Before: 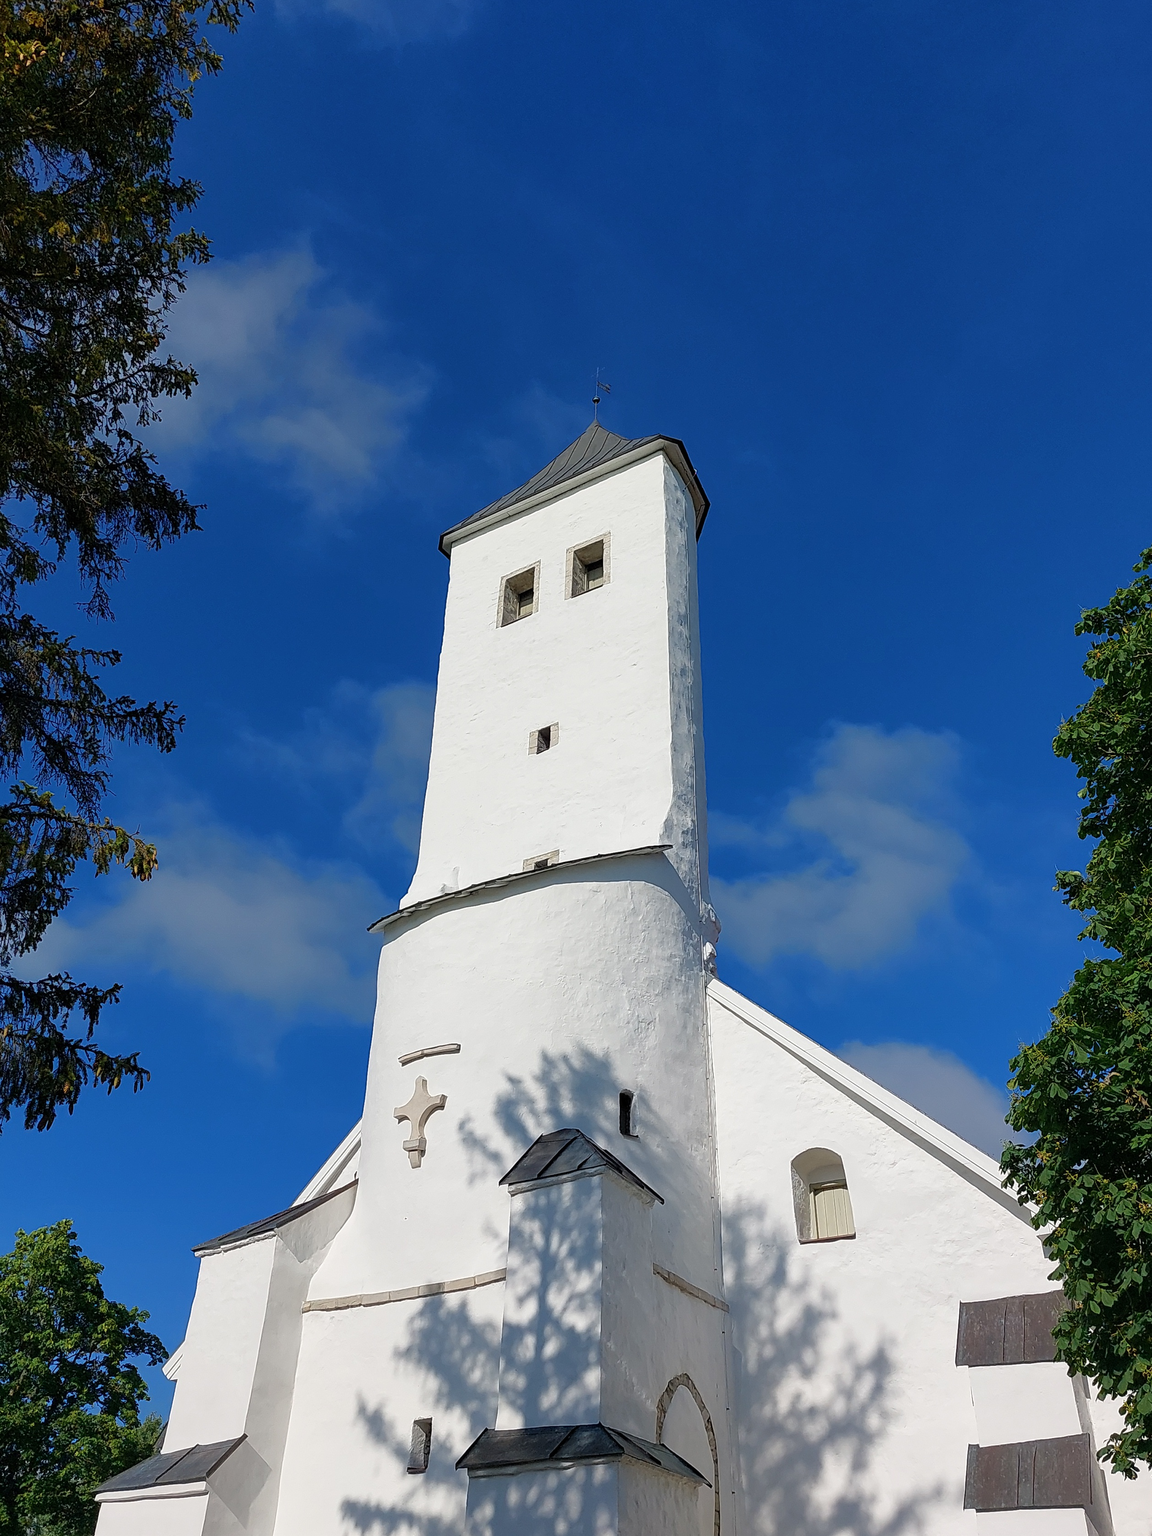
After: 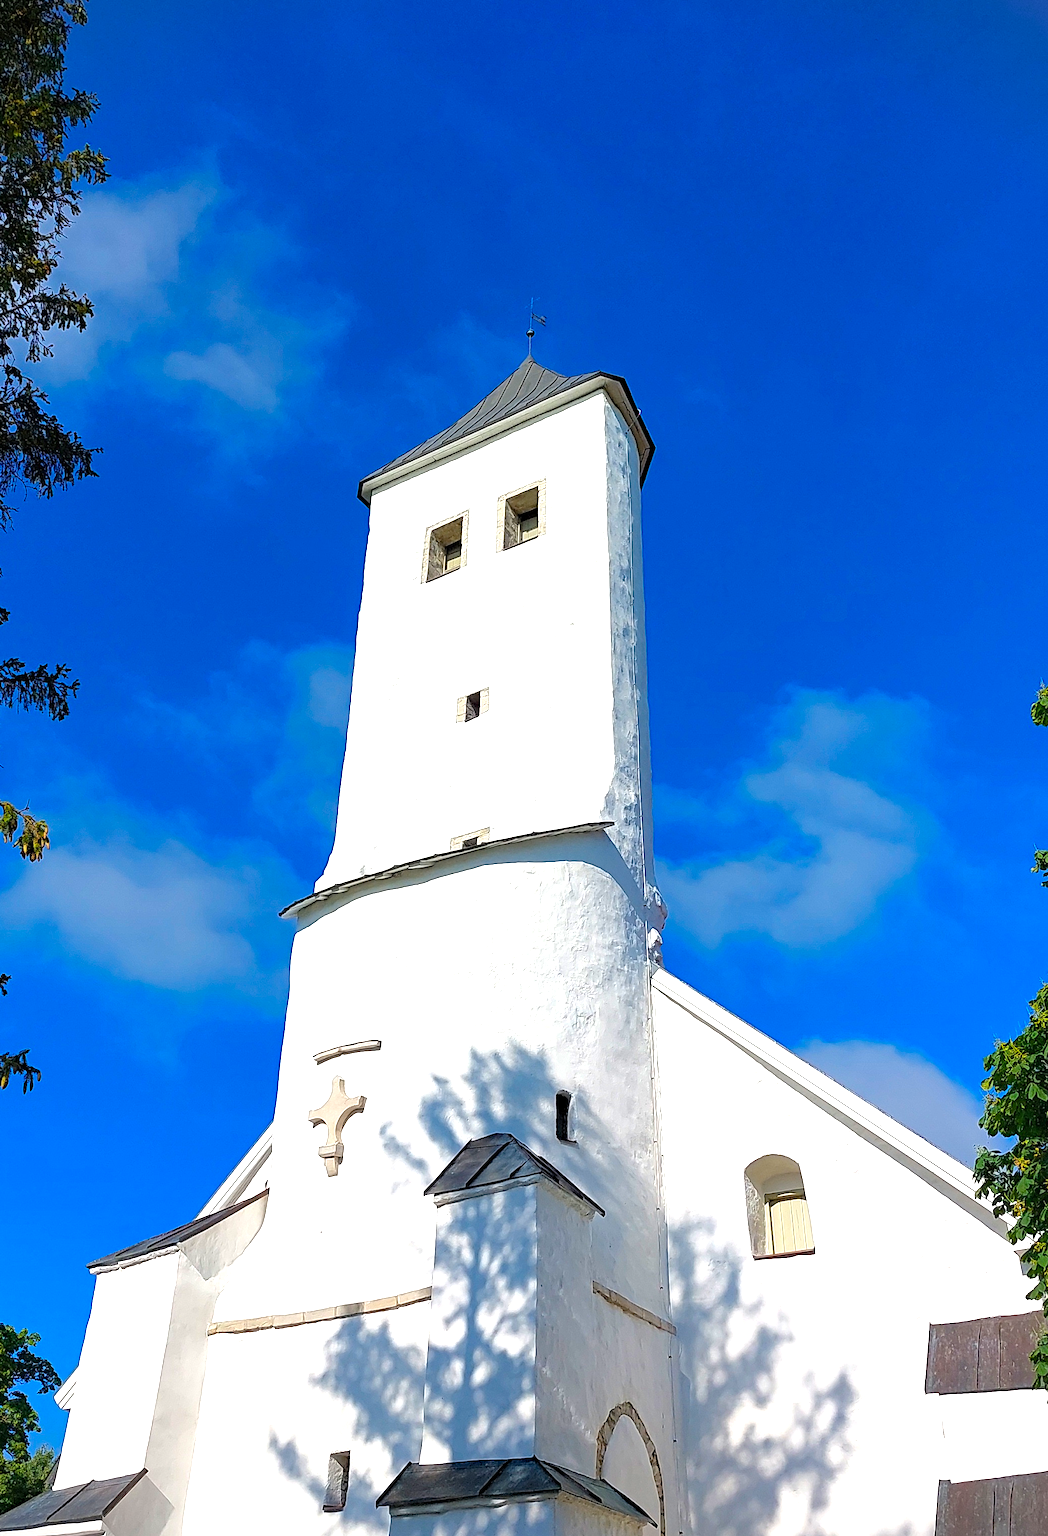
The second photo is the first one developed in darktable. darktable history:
crop: left 9.837%, top 6.288%, right 7.183%, bottom 2.614%
haze removal: compatibility mode true, adaptive false
color balance rgb: perceptual saturation grading › global saturation 25.468%, global vibrance 20%
vignetting: fall-off start 99.85%
exposure: exposure 0.914 EV, compensate exposure bias true, compensate highlight preservation false
